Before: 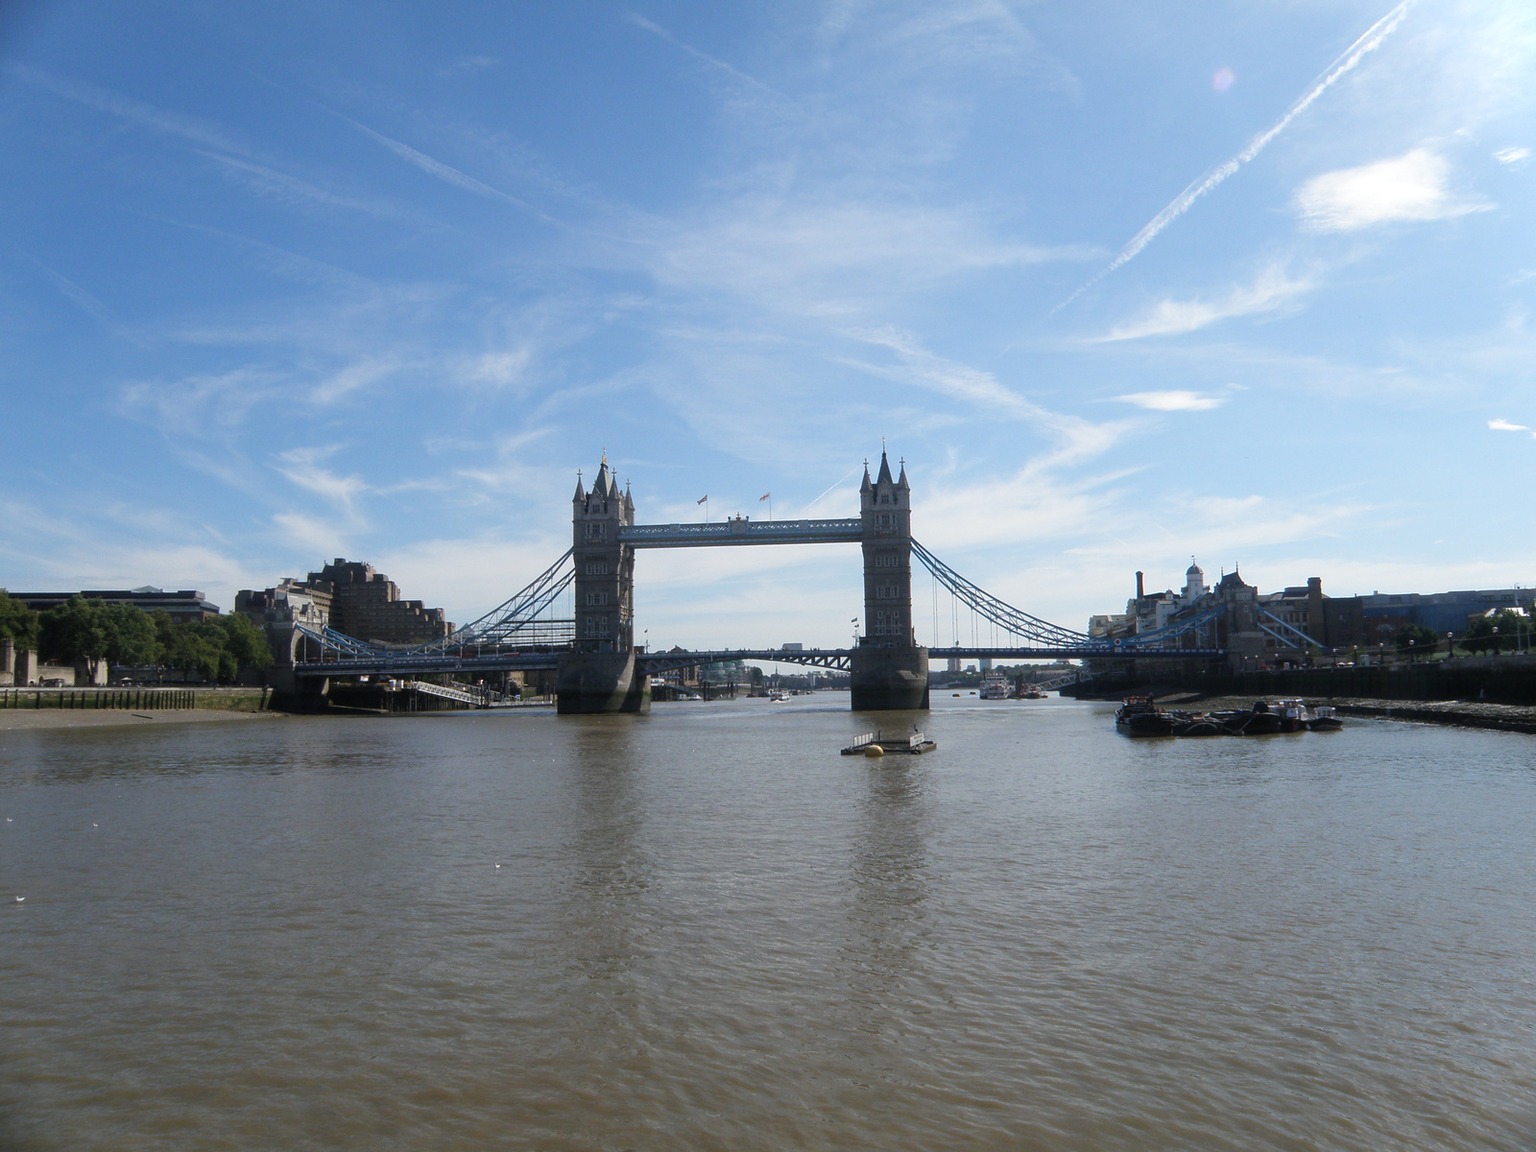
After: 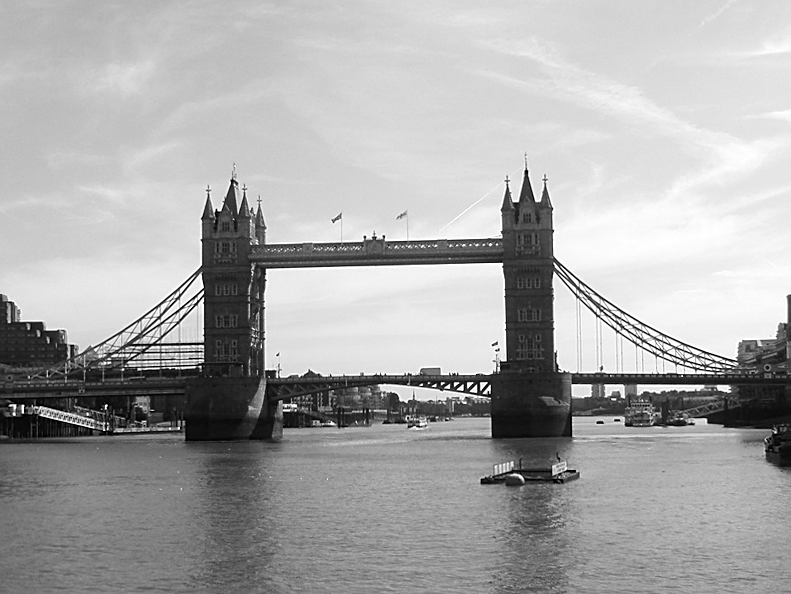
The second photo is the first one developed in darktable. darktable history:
rotate and perspective: rotation 0.174°, lens shift (vertical) 0.013, lens shift (horizontal) 0.019, shear 0.001, automatic cropping original format, crop left 0.007, crop right 0.991, crop top 0.016, crop bottom 0.997
crop: left 25%, top 25%, right 25%, bottom 25%
color calibration: output gray [0.21, 0.42, 0.37, 0], gray › normalize channels true, illuminant same as pipeline (D50), adaptation XYZ, x 0.346, y 0.359, gamut compression 0
tone equalizer: -8 EV -0.417 EV, -7 EV -0.389 EV, -6 EV -0.333 EV, -5 EV -0.222 EV, -3 EV 0.222 EV, -2 EV 0.333 EV, -1 EV 0.389 EV, +0 EV 0.417 EV, edges refinement/feathering 500, mask exposure compensation -1.57 EV, preserve details no
sharpen: on, module defaults
